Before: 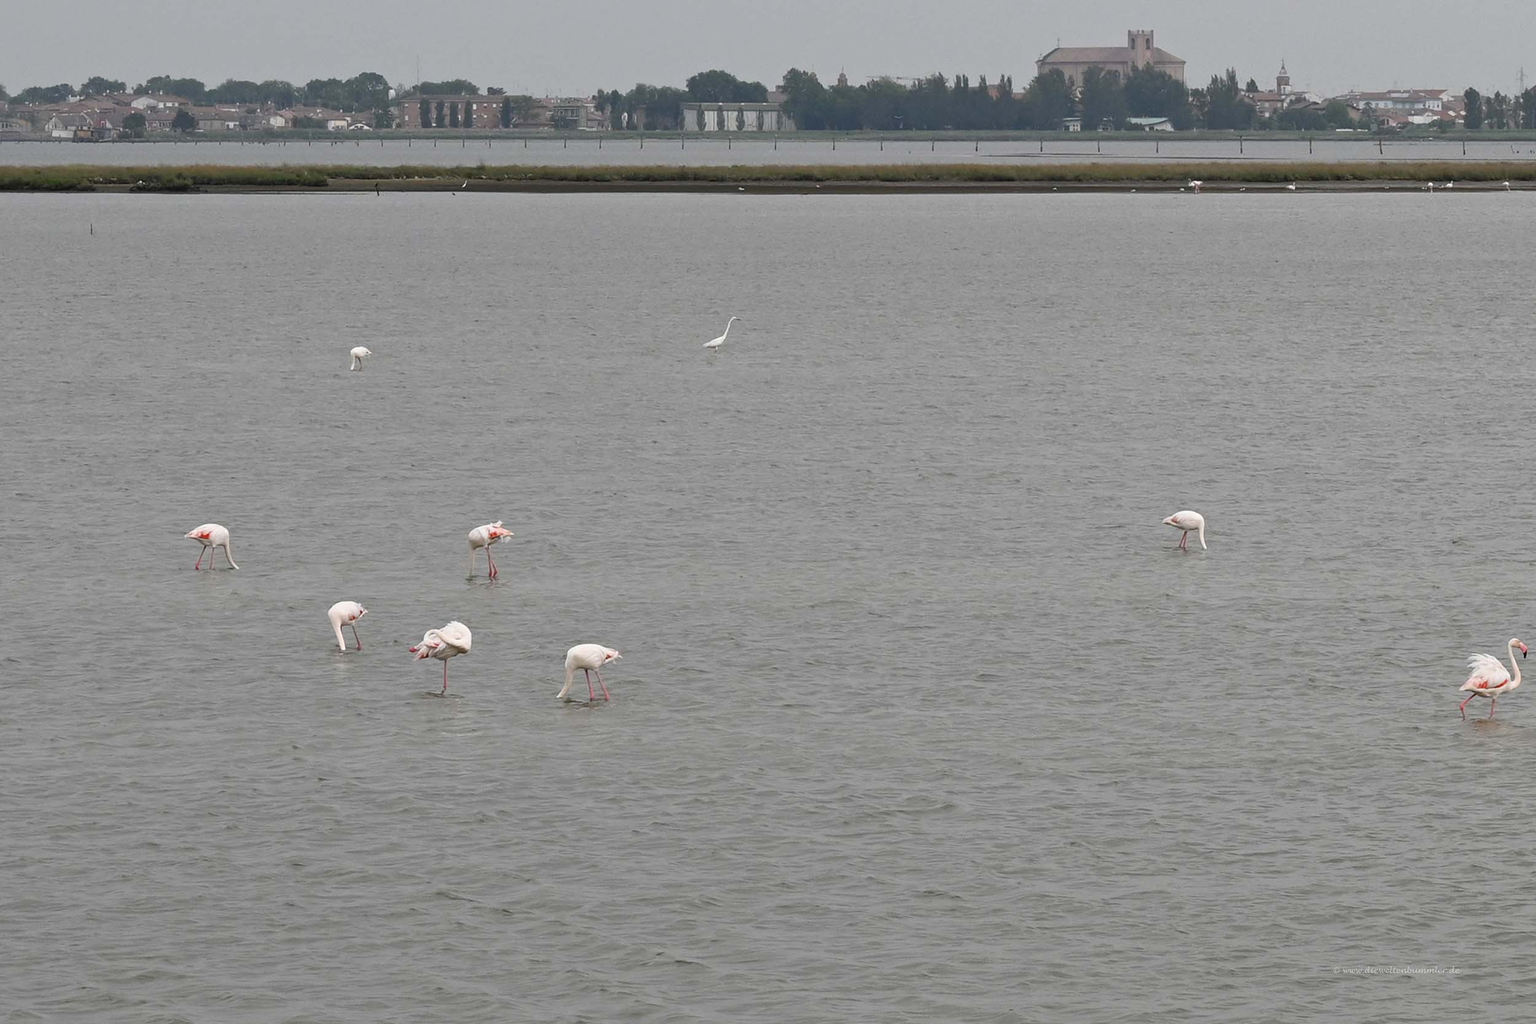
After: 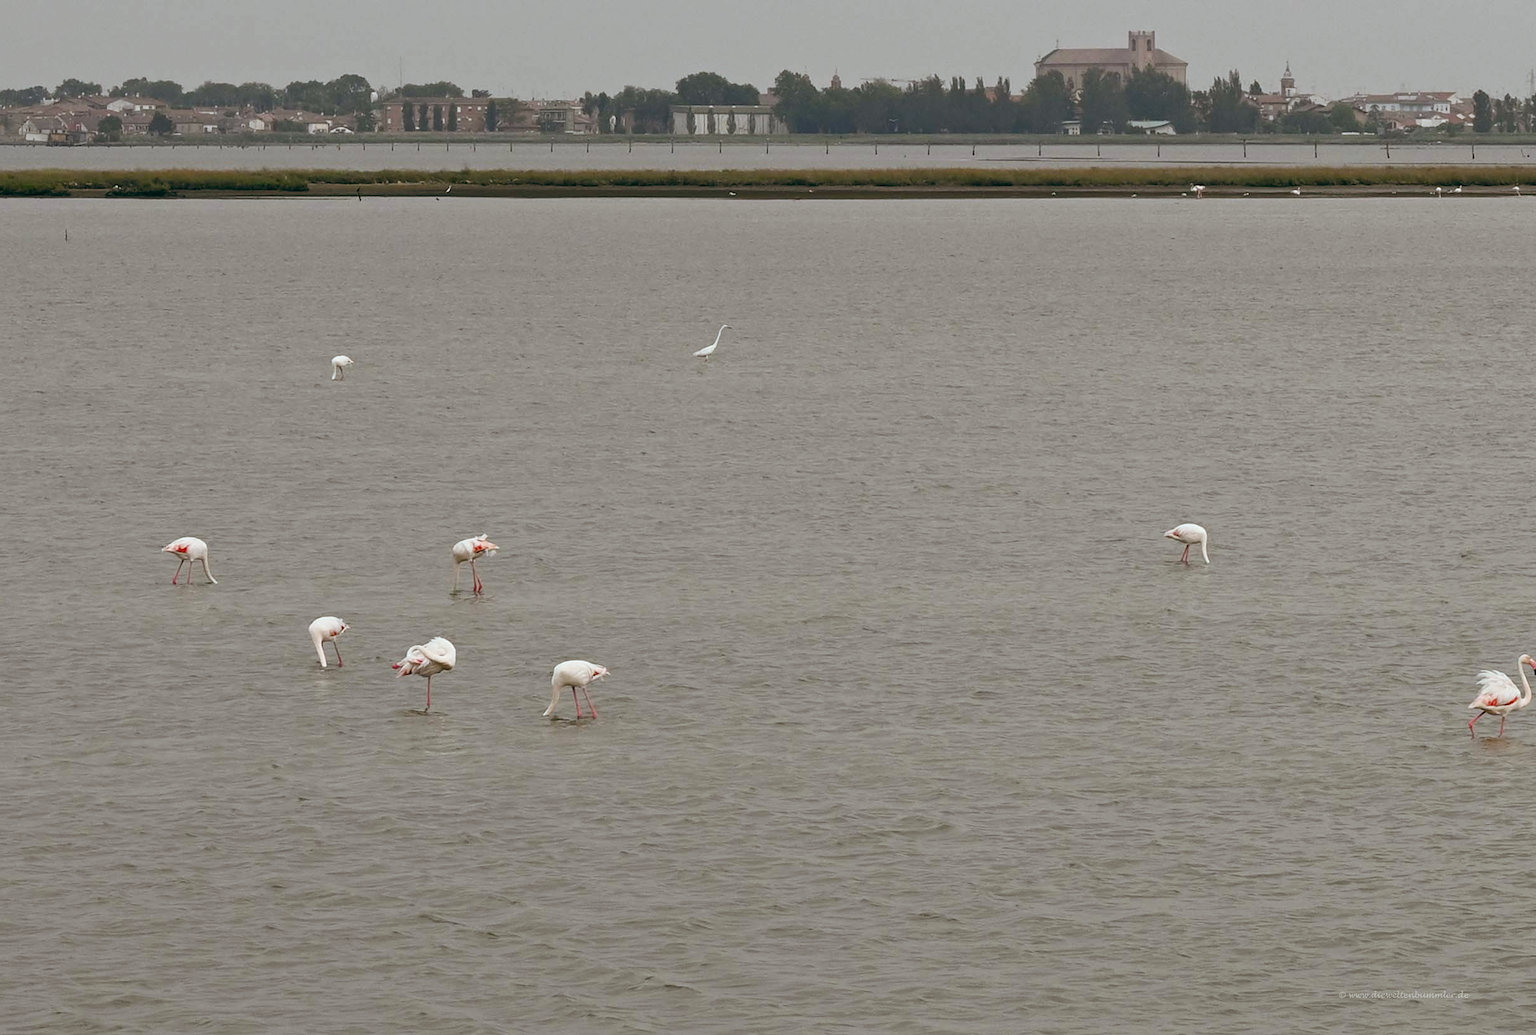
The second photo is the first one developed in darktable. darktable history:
color balance rgb: perceptual saturation grading › global saturation 20%, perceptual saturation grading › highlights 2.68%, perceptual saturation grading › shadows 50%
color balance: lift [1, 0.994, 1.002, 1.006], gamma [0.957, 1.081, 1.016, 0.919], gain [0.97, 0.972, 1.01, 1.028], input saturation 91.06%, output saturation 79.8%
crop and rotate: left 1.774%, right 0.633%, bottom 1.28%
